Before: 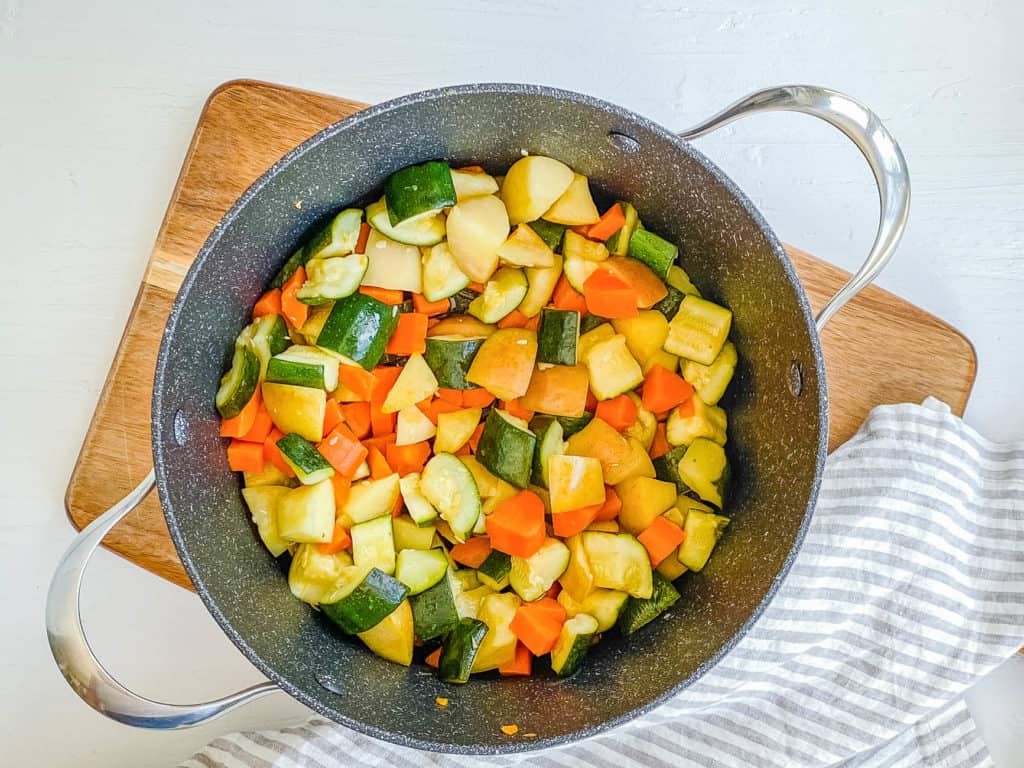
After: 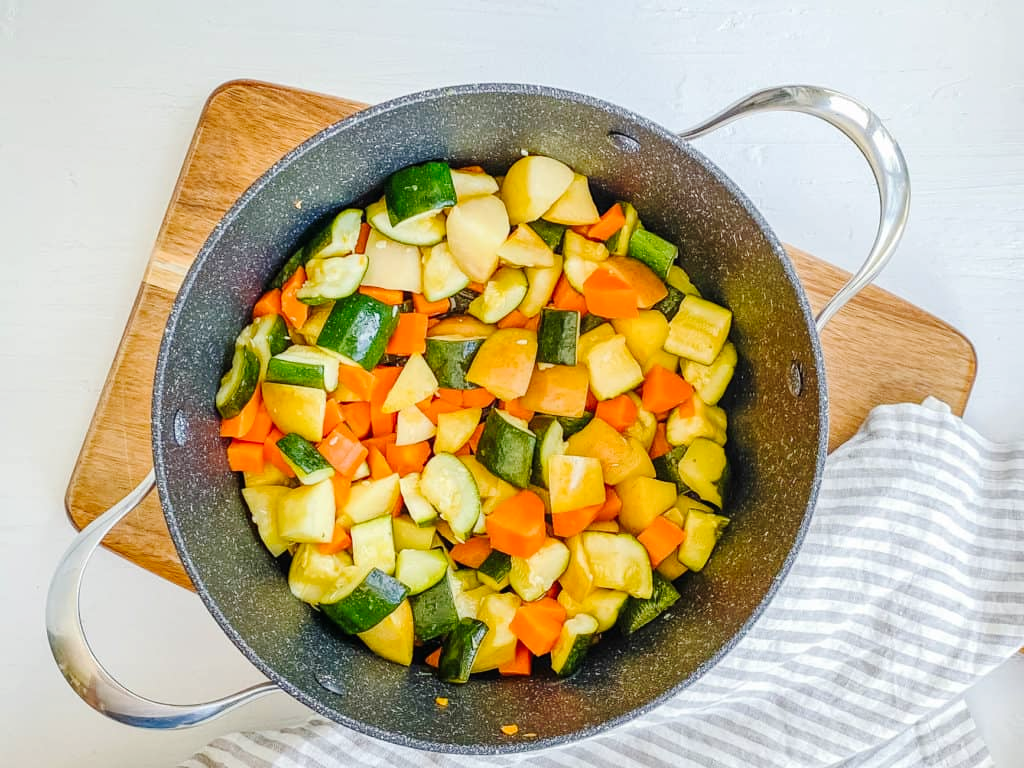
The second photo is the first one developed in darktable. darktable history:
tone curve: curves: ch0 [(0, 0.003) (0.117, 0.101) (0.257, 0.246) (0.408, 0.432) (0.611, 0.653) (0.824, 0.846) (1, 1)]; ch1 [(0, 0) (0.227, 0.197) (0.405, 0.421) (0.501, 0.501) (0.522, 0.53) (0.563, 0.572) (0.589, 0.611) (0.699, 0.709) (0.976, 0.992)]; ch2 [(0, 0) (0.208, 0.176) (0.377, 0.38) (0.5, 0.5) (0.537, 0.534) (0.571, 0.576) (0.681, 0.746) (1, 1)], preserve colors none
